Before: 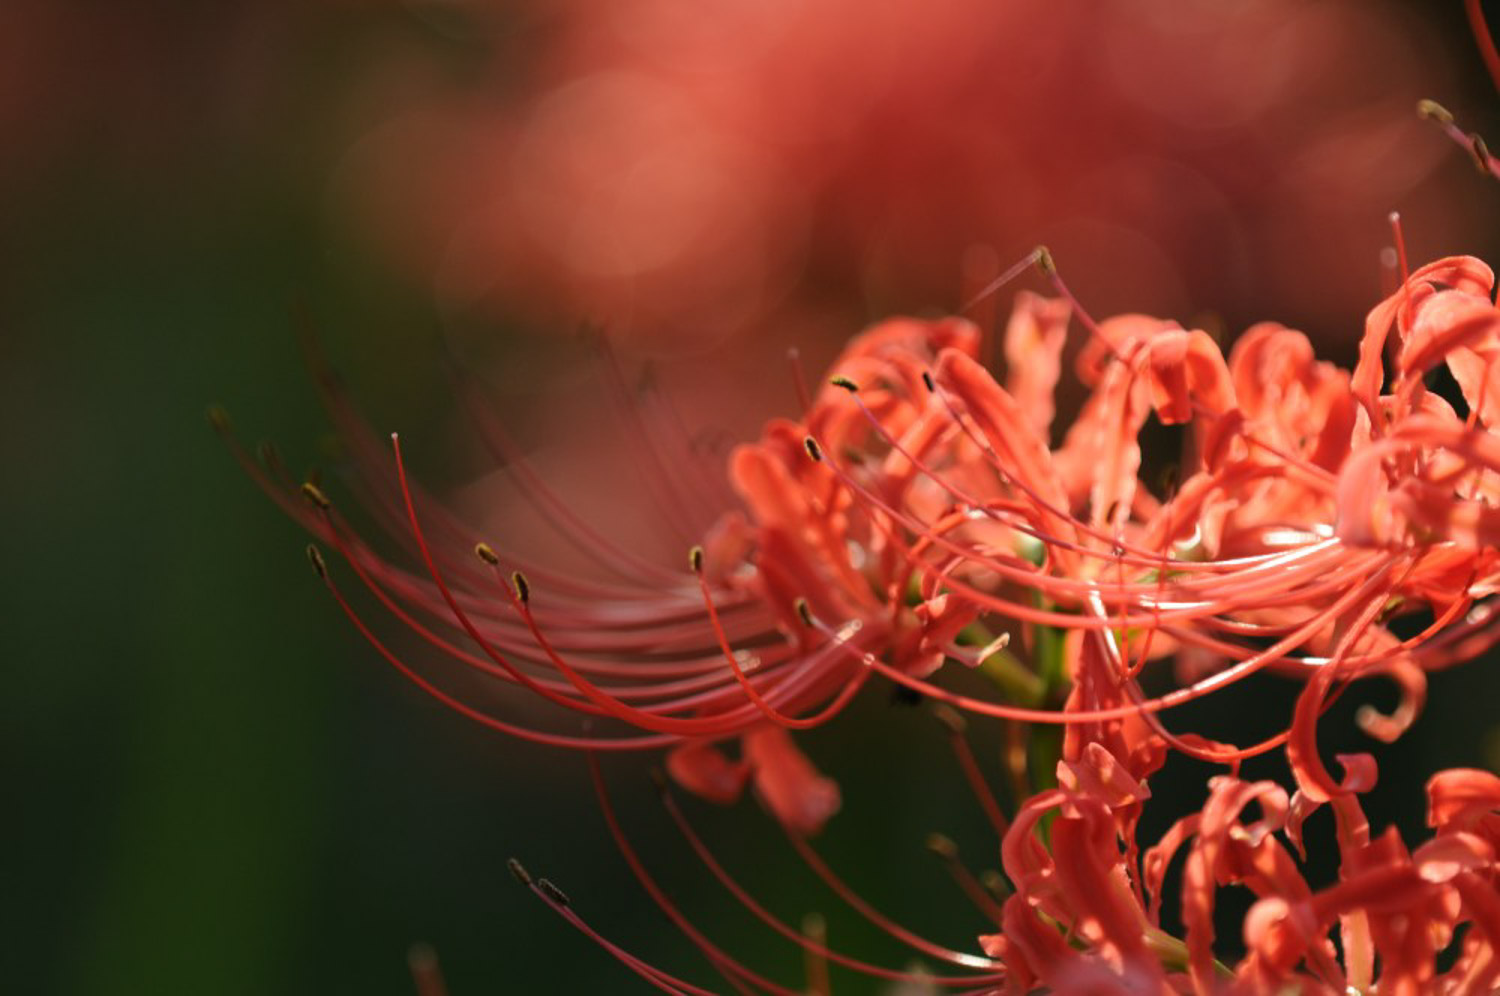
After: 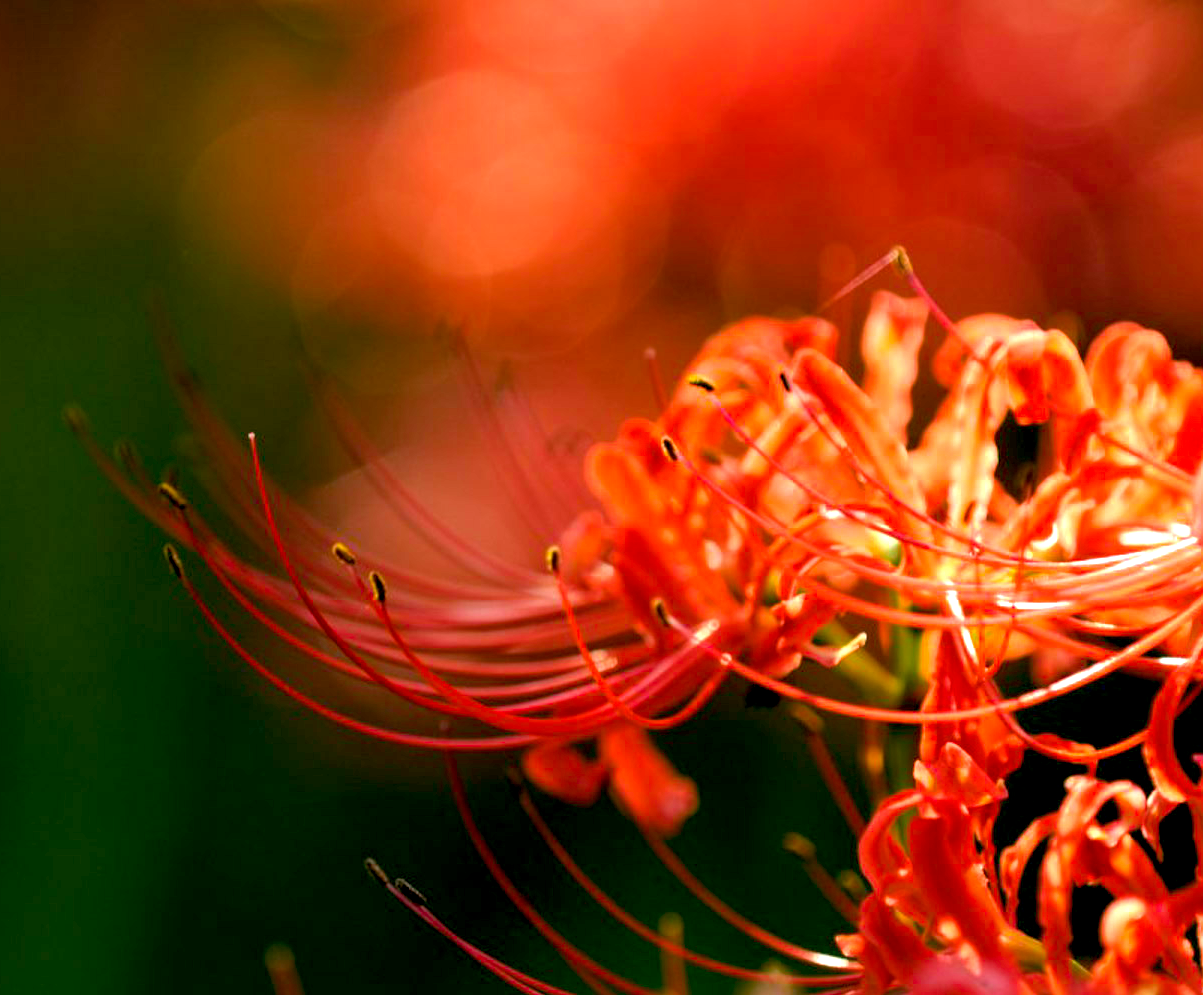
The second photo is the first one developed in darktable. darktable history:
crop and rotate: left 9.597%, right 10.195%
exposure: black level correction 0.01, exposure 1 EV, compensate highlight preservation false
color balance rgb: perceptual saturation grading › global saturation 20%, global vibrance 20%
color balance: lift [1, 0.998, 1.001, 1.002], gamma [1, 1.02, 1, 0.98], gain [1, 1.02, 1.003, 0.98]
